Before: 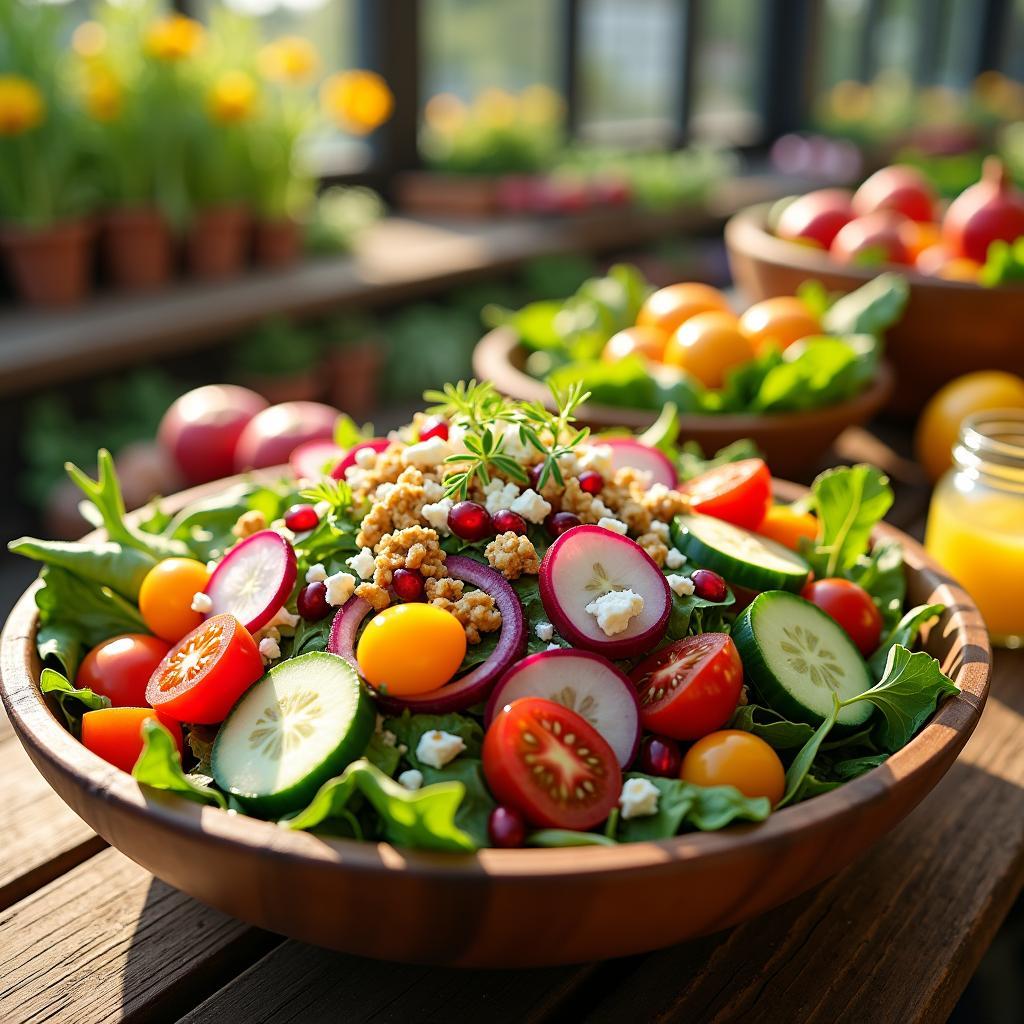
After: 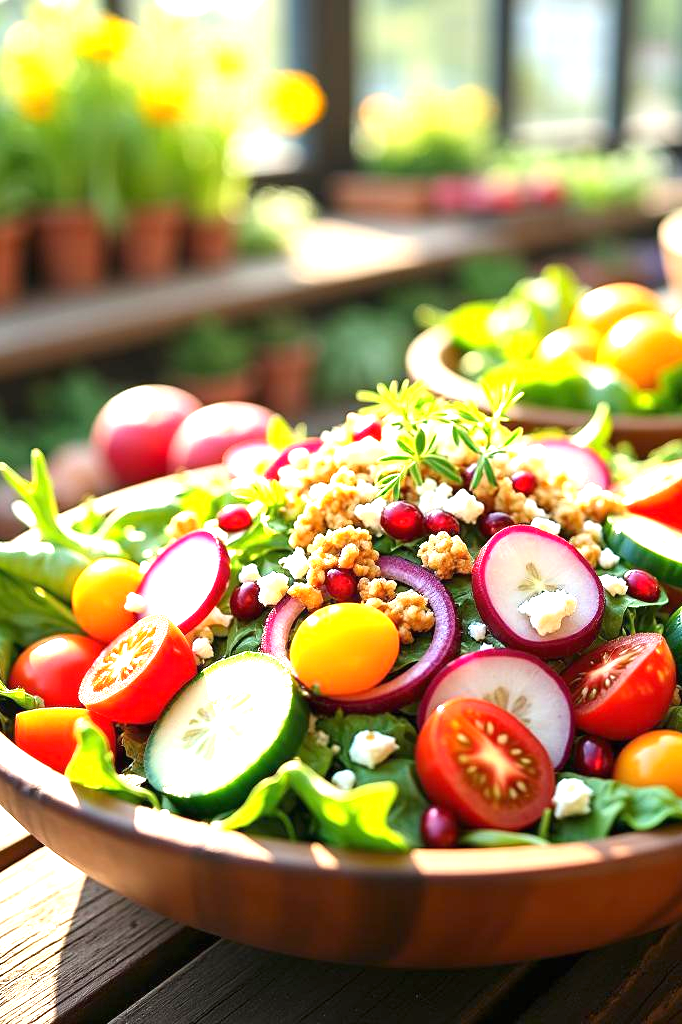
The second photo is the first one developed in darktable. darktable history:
exposure: black level correction 0, exposure 1.4 EV, compensate highlight preservation false
crop and rotate: left 6.617%, right 26.717%
